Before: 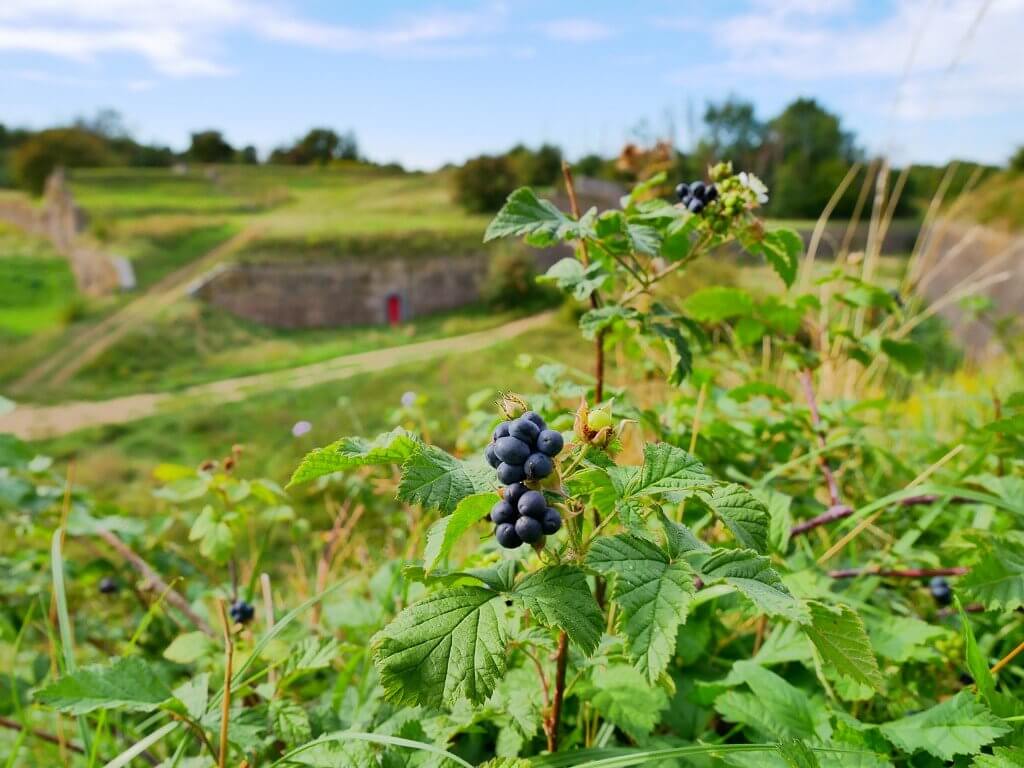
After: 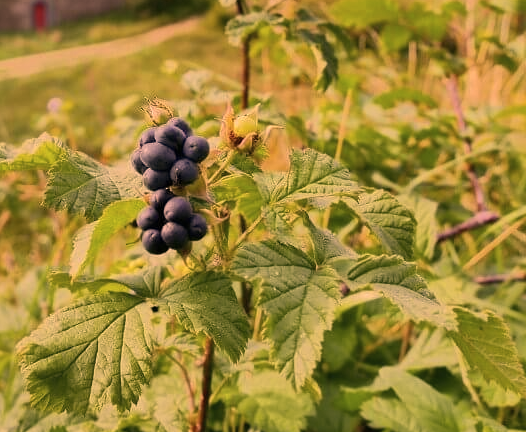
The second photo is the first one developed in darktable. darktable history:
crop: left 34.637%, top 38.396%, right 13.912%, bottom 5.225%
color correction: highlights a* 39.52, highlights b* 39.9, saturation 0.689
